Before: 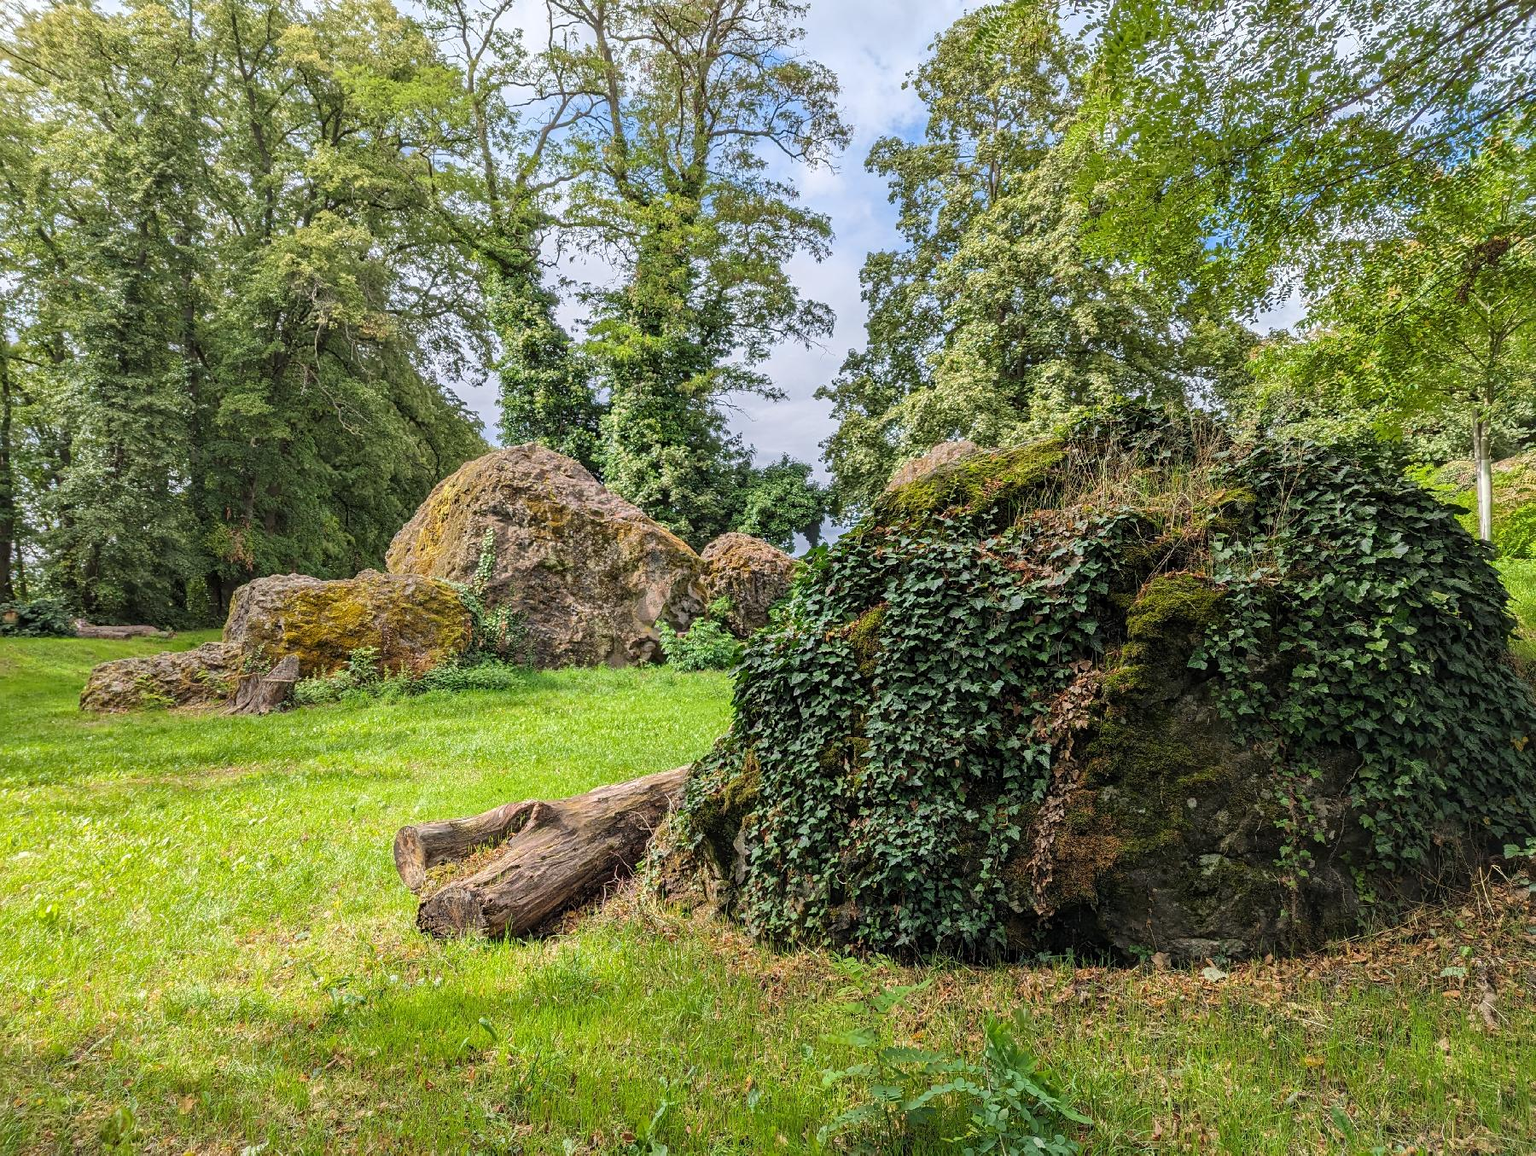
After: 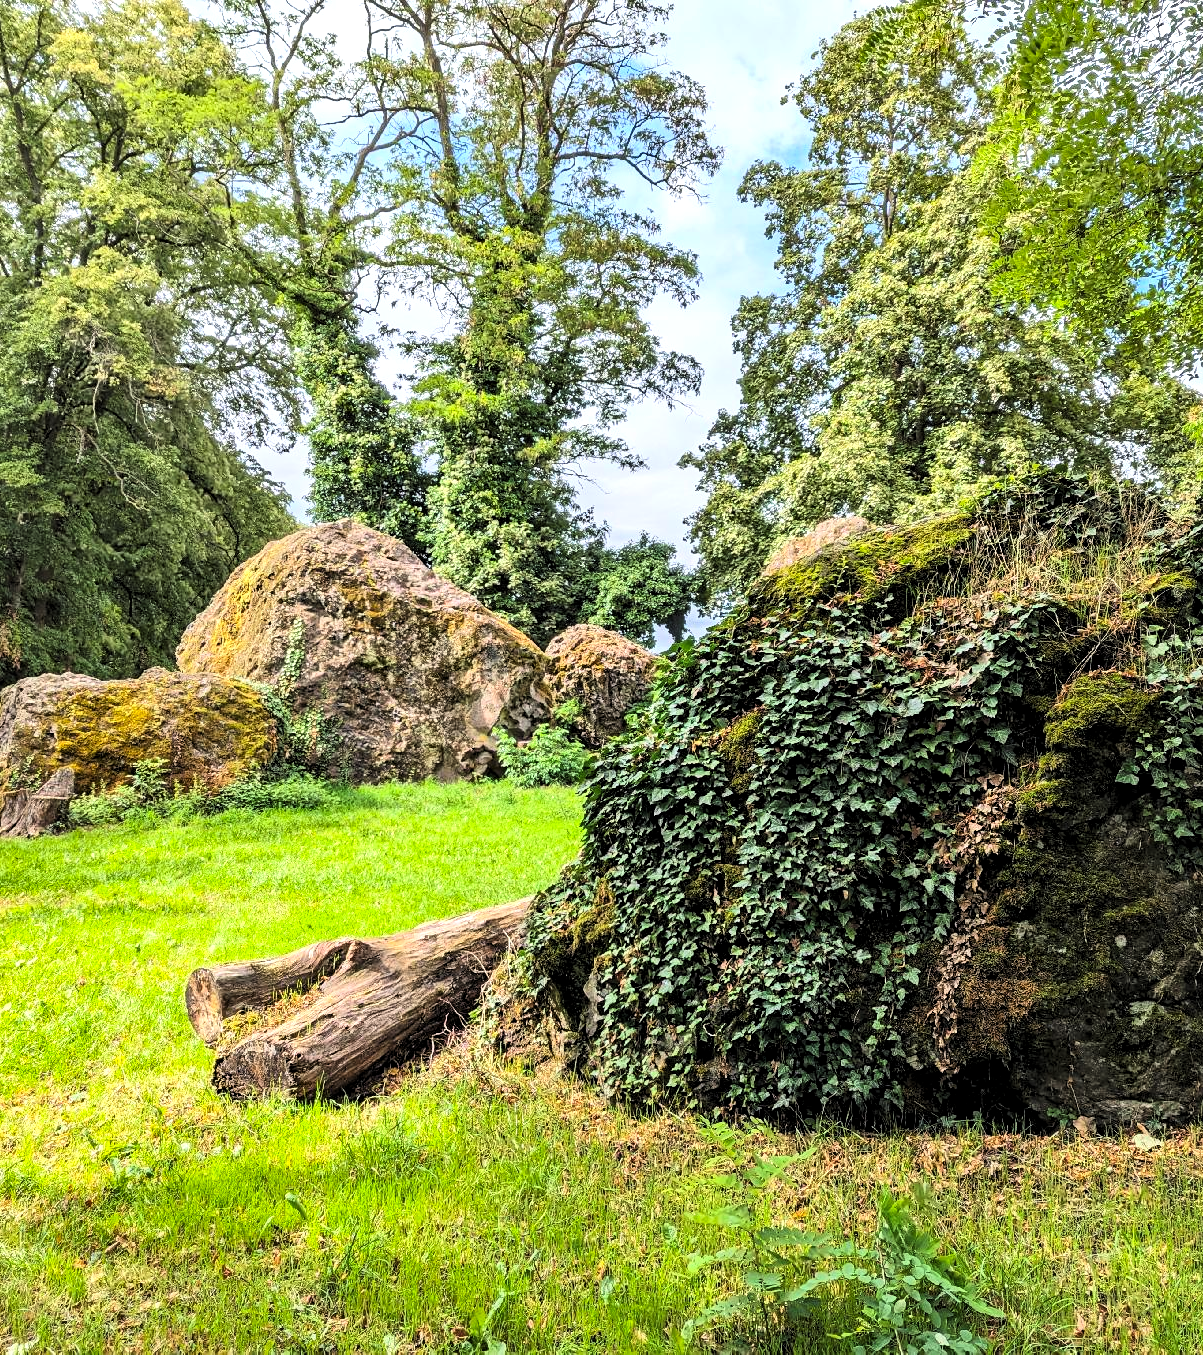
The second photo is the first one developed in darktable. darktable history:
crop: left 15.377%, right 17.778%
exposure: black level correction 0, exposure 0.5 EV, compensate highlight preservation false
shadows and highlights: shadows 20.99, highlights -36.42, soften with gaussian
contrast brightness saturation: contrast 0.196, brightness 0.168, saturation 0.223
levels: levels [0.116, 0.574, 1]
